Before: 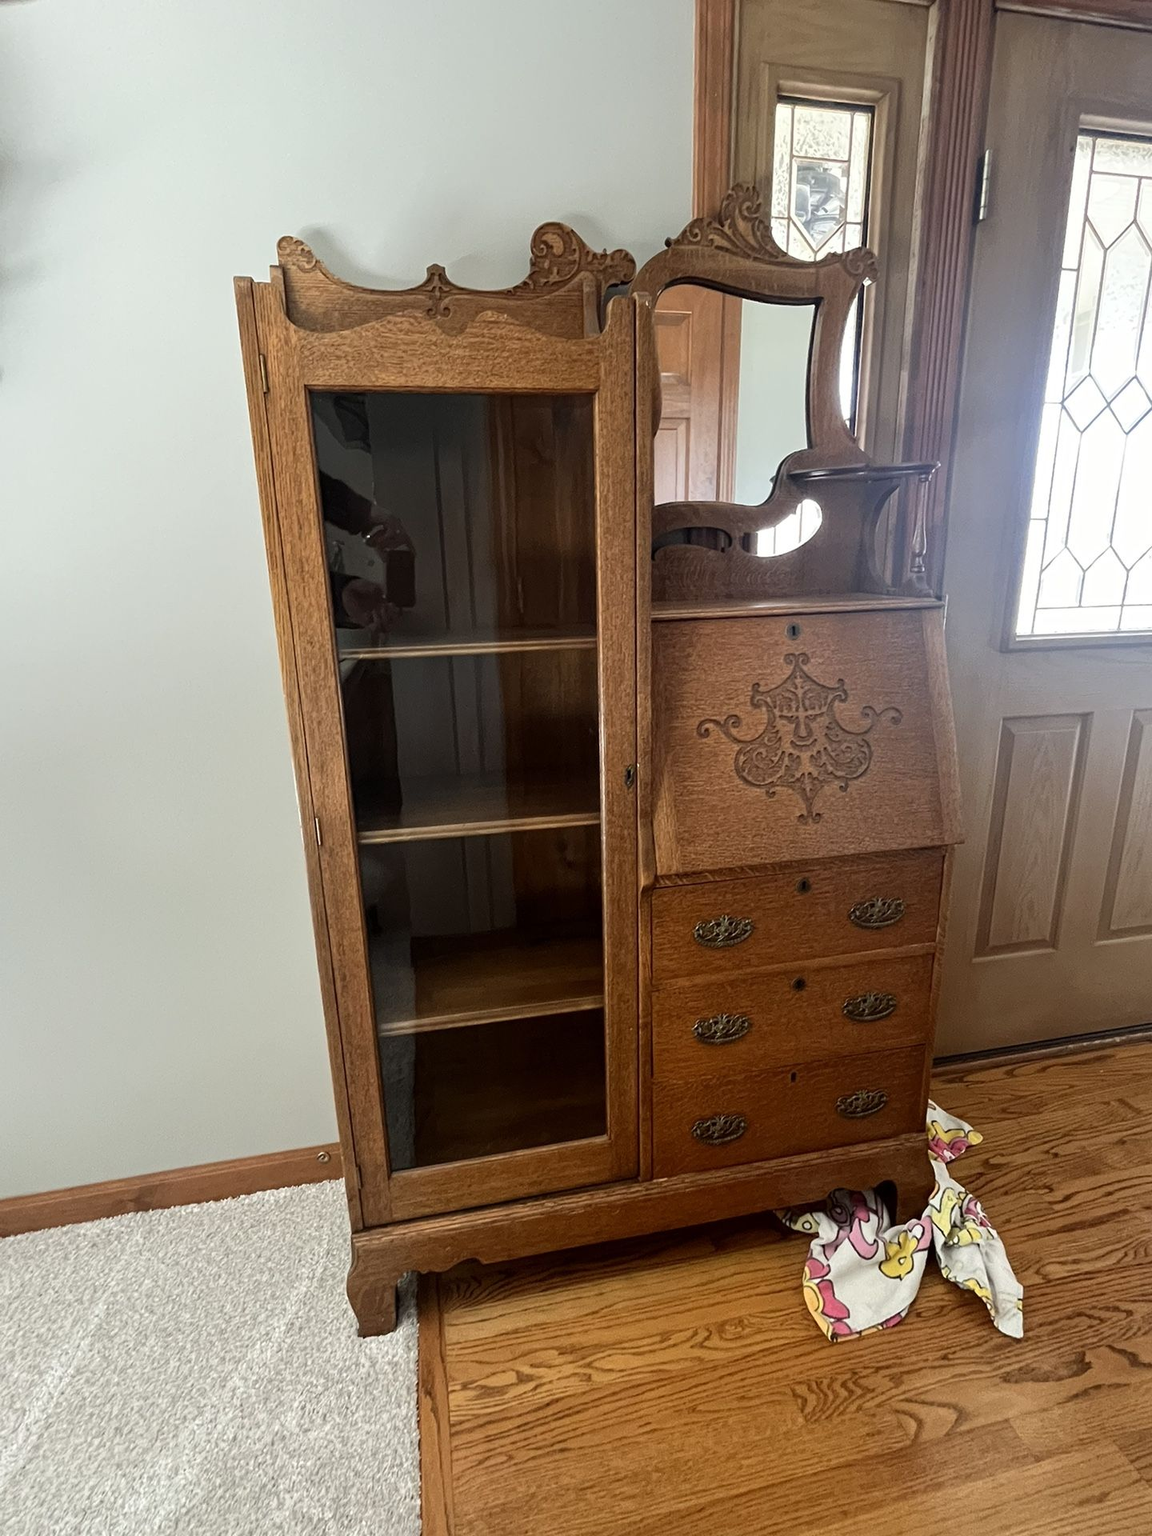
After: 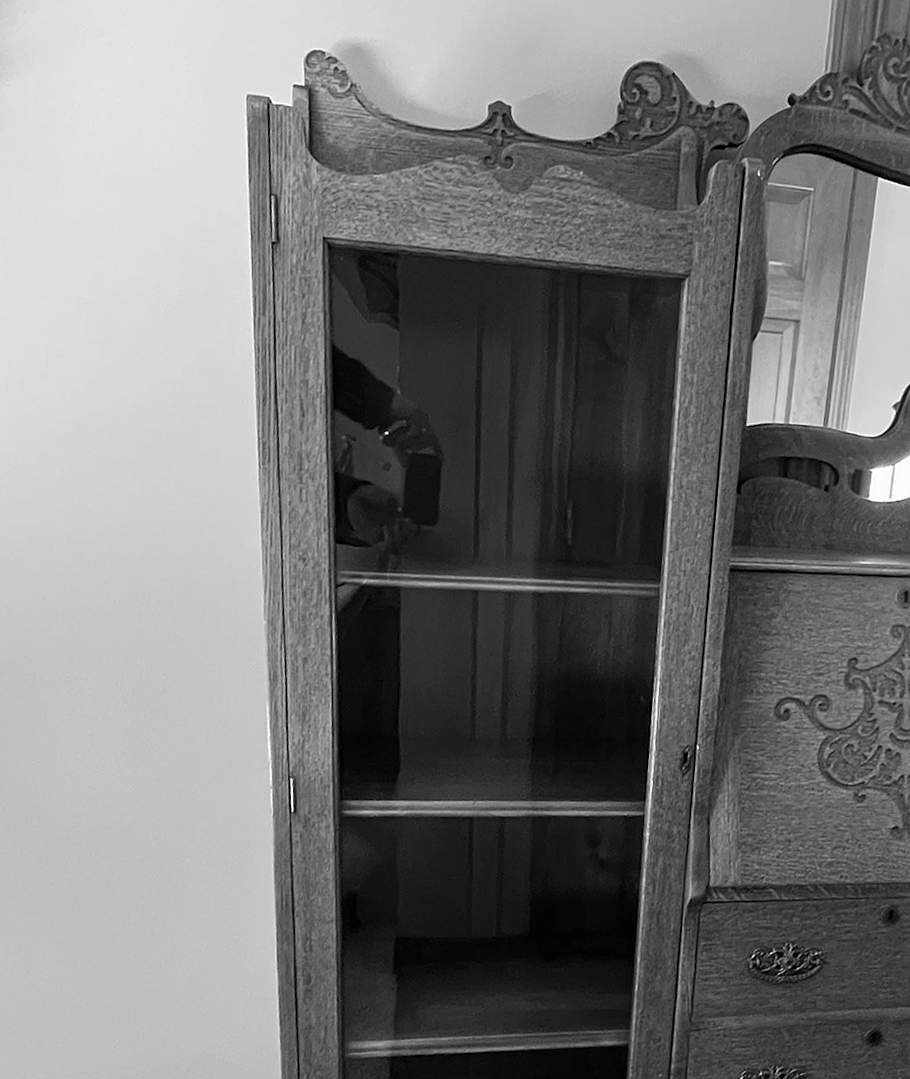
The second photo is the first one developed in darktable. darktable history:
monochrome: a -6.99, b 35.61, size 1.4
color correction: highlights a* 6.27, highlights b* 8.19, shadows a* 5.94, shadows b* 7.23, saturation 0.9
crop and rotate: angle -4.99°, left 2.122%, top 6.945%, right 27.566%, bottom 30.519%
sharpen: radius 1.458, amount 0.398, threshold 1.271
